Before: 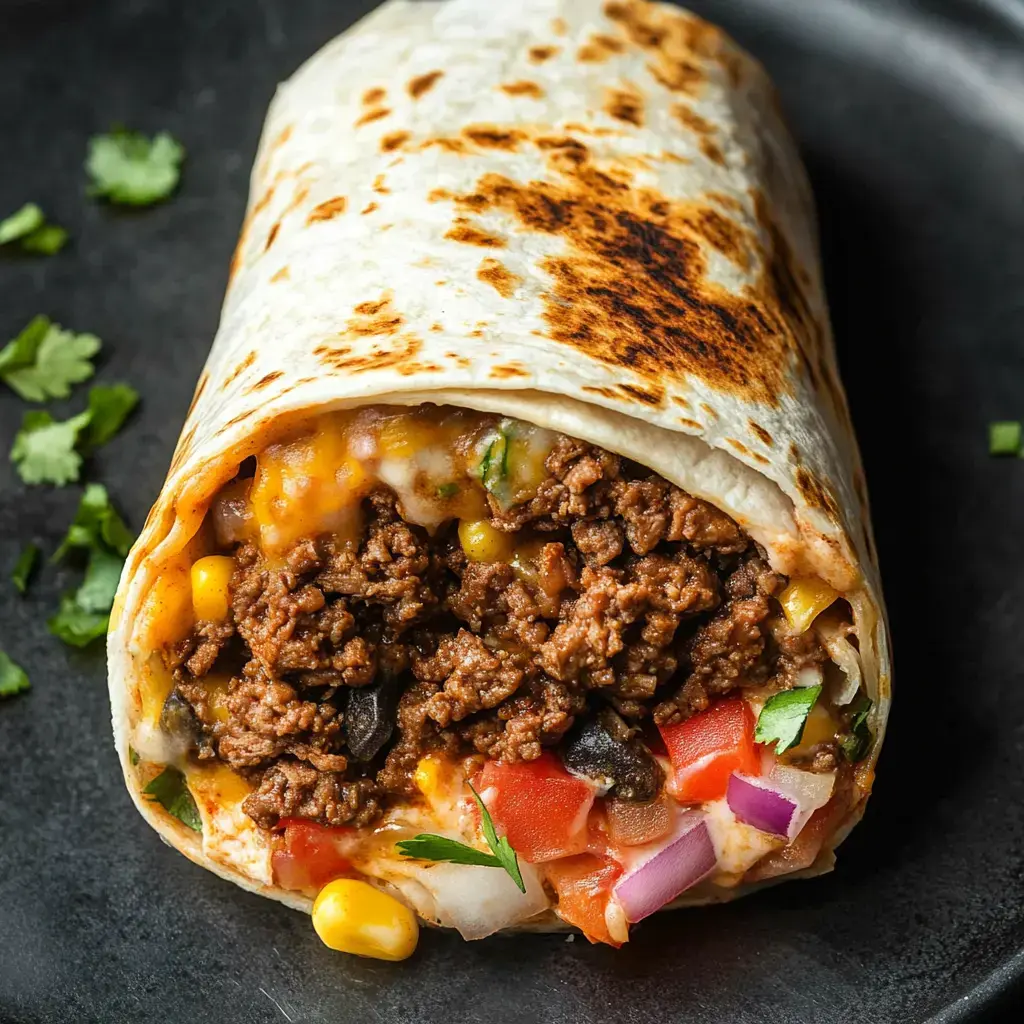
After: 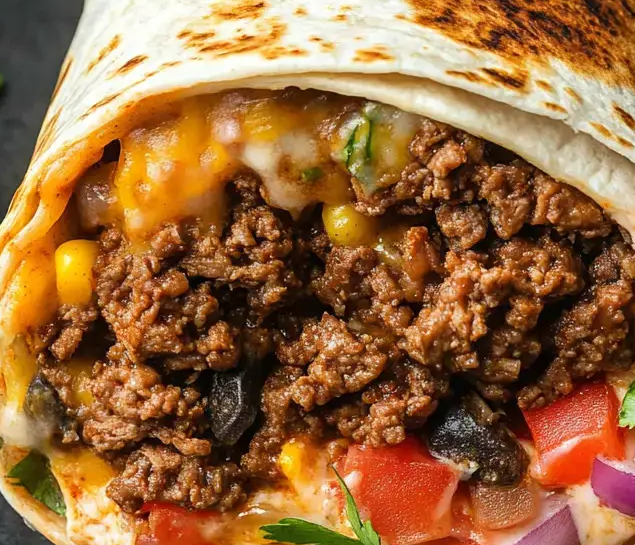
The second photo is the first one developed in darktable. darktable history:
crop: left 13.292%, top 30.919%, right 24.634%, bottom 15.763%
